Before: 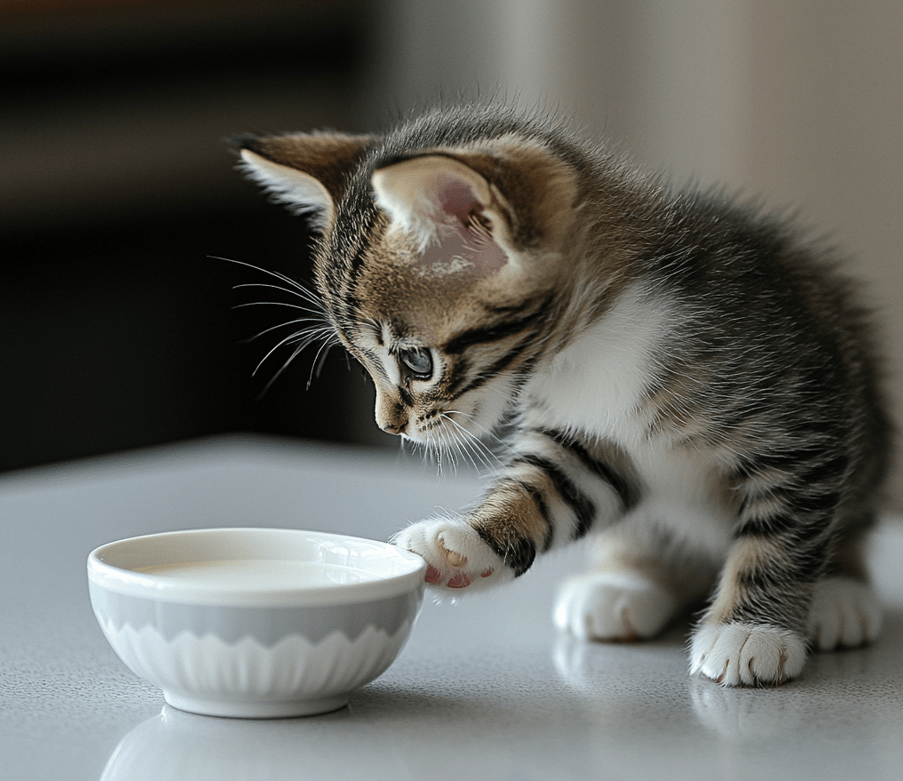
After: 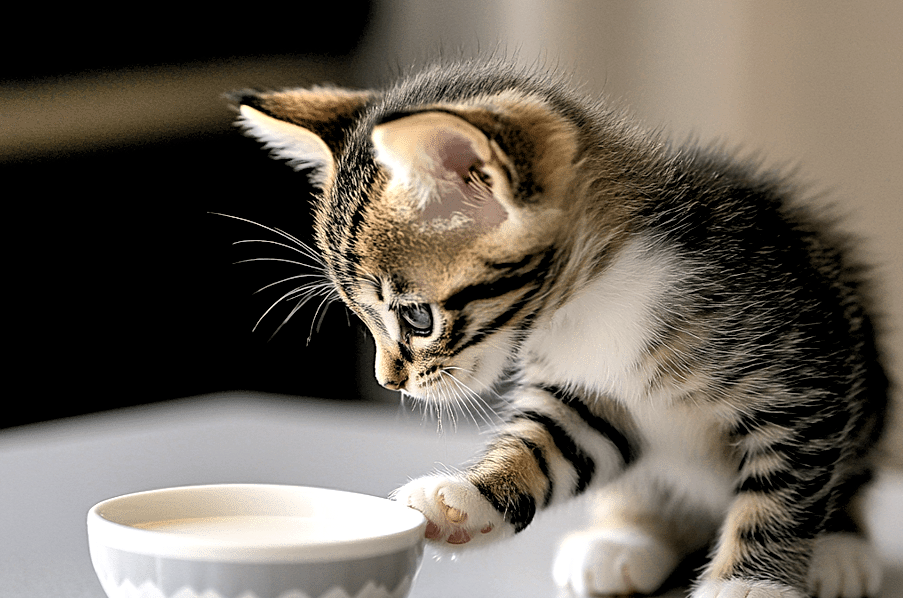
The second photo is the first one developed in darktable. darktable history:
color zones: curves: ch0 [(0.018, 0.548) (0.224, 0.64) (0.425, 0.447) (0.675, 0.575) (0.732, 0.579)]; ch1 [(0.066, 0.487) (0.25, 0.5) (0.404, 0.43) (0.75, 0.421) (0.956, 0.421)]; ch2 [(0.044, 0.561) (0.215, 0.465) (0.399, 0.544) (0.465, 0.548) (0.614, 0.447) (0.724, 0.43) (0.882, 0.623) (0.956, 0.632)]
crop: top 5.667%, bottom 17.637%
color correction: highlights a* 5.81, highlights b* 4.84
color contrast: green-magenta contrast 0.85, blue-yellow contrast 1.25, unbound 0
exposure: black level correction 0.002, exposure 0.15 EV, compensate highlight preservation false
shadows and highlights: low approximation 0.01, soften with gaussian
rgb levels: levels [[0.01, 0.419, 0.839], [0, 0.5, 1], [0, 0.5, 1]]
